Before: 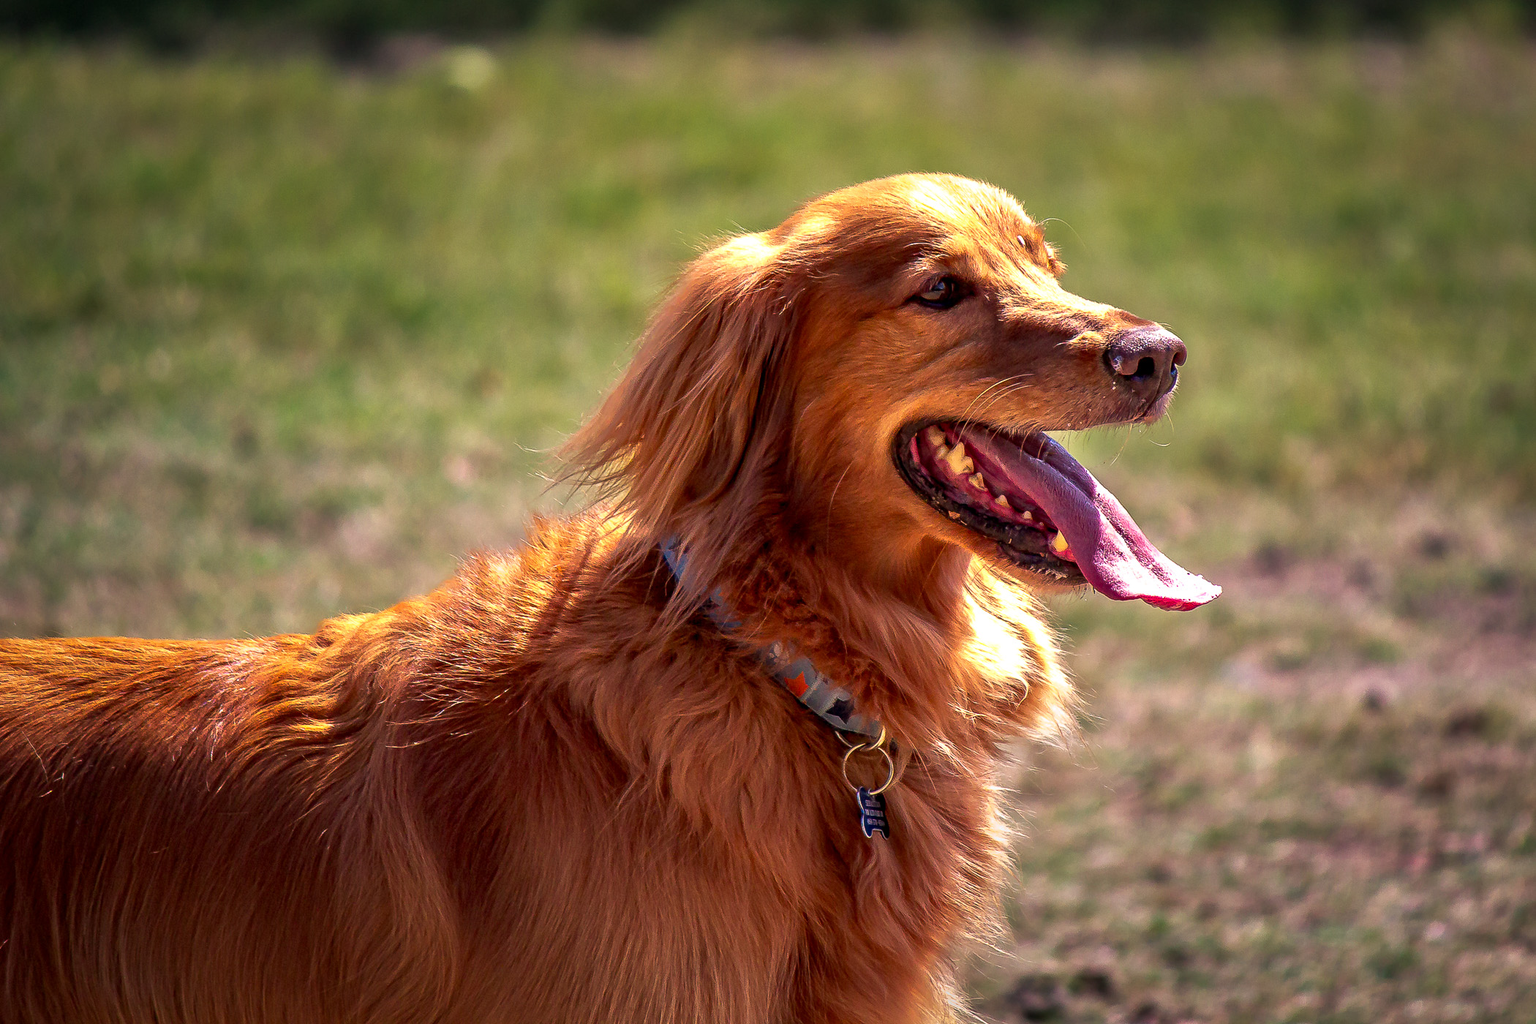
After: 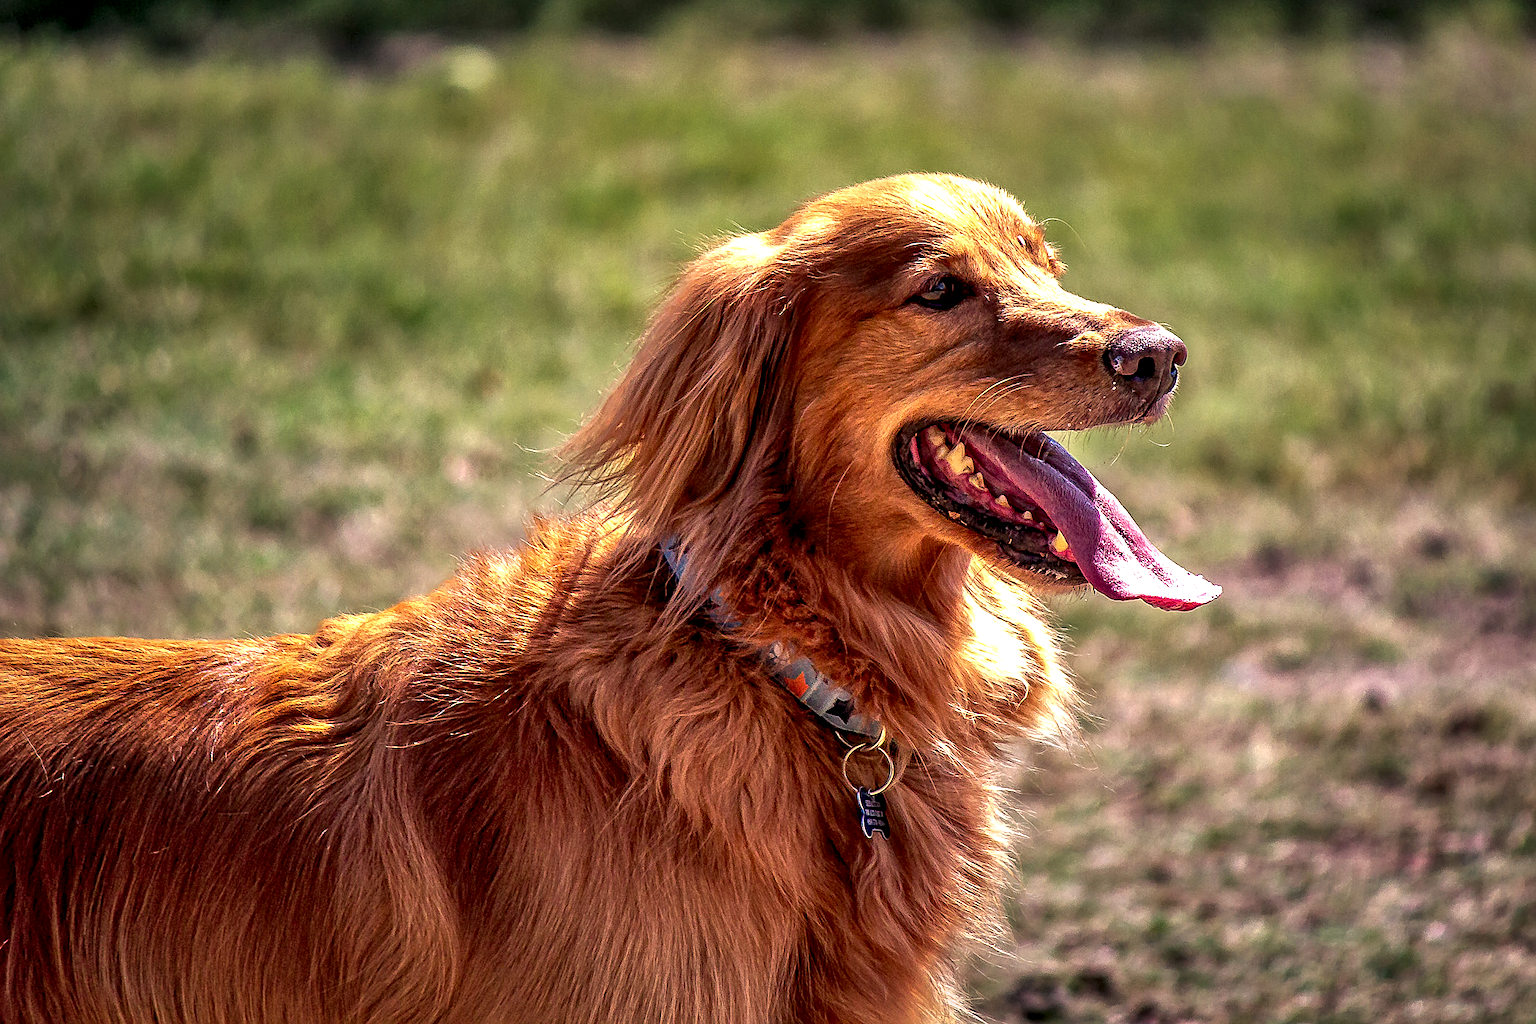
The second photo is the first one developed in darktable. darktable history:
local contrast: highlights 100%, shadows 100%, detail 200%, midtone range 0.2
sharpen: on, module defaults
shadows and highlights: soften with gaussian
